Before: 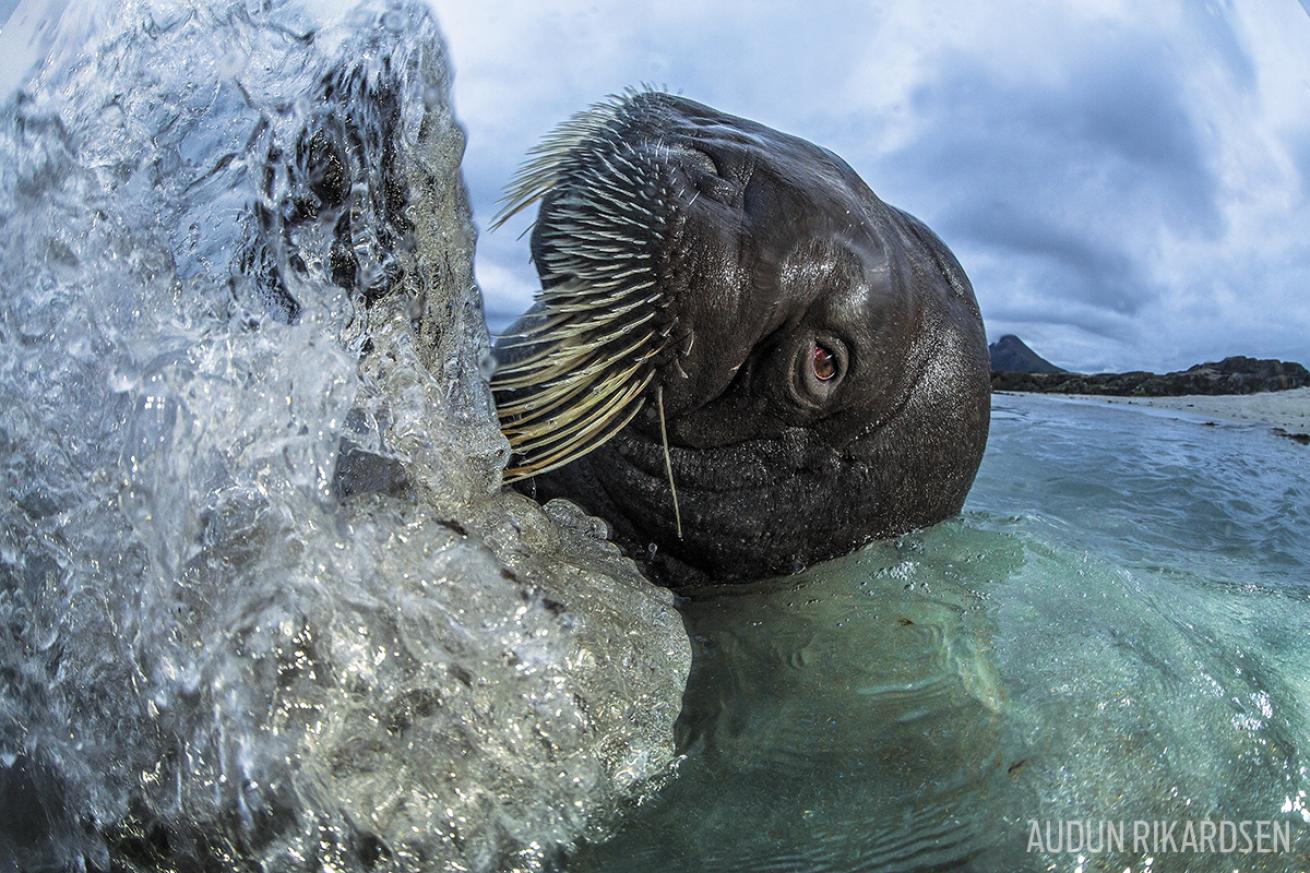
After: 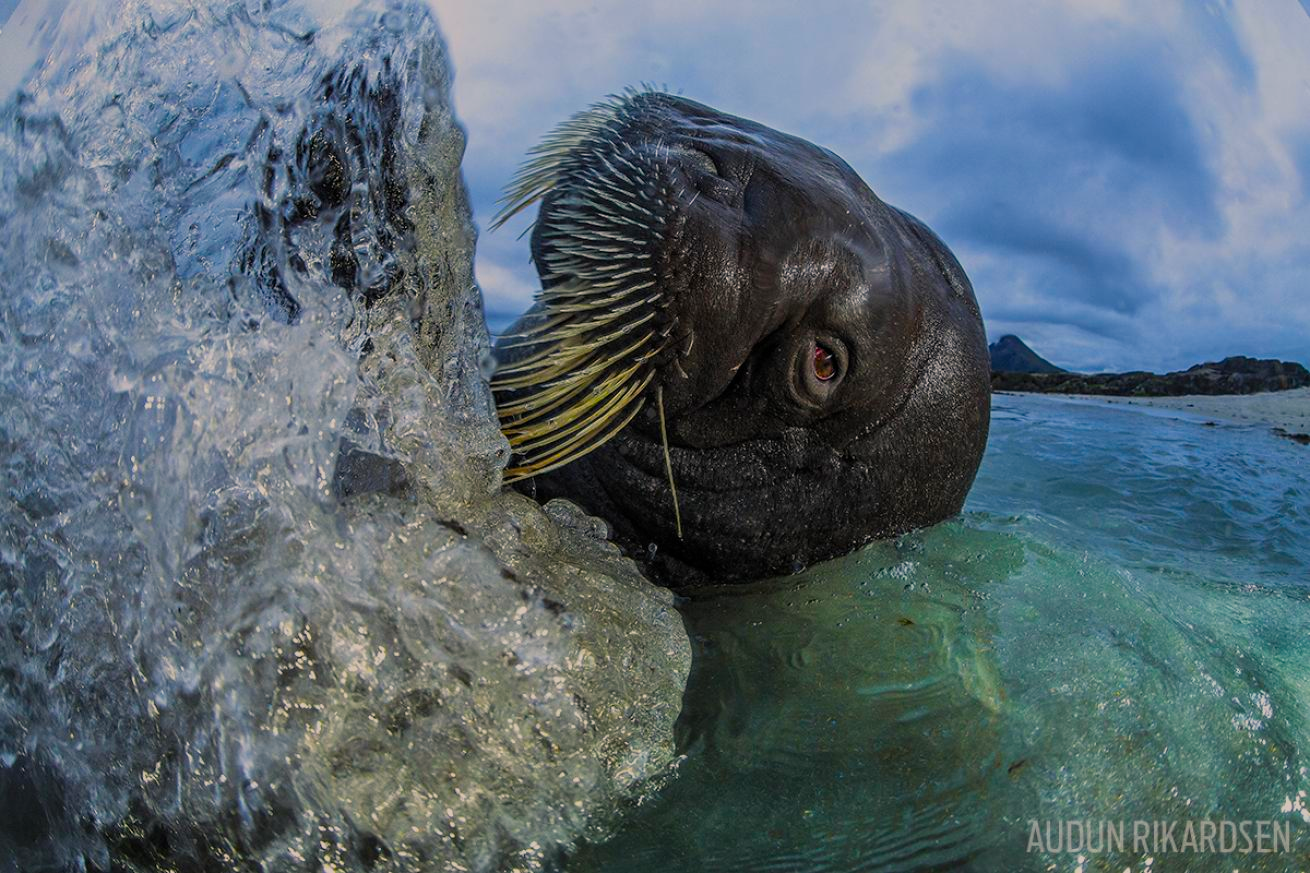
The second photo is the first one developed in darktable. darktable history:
exposure: black level correction 0, exposure -0.76 EV, compensate highlight preservation false
color balance rgb: highlights gain › chroma 2.994%, highlights gain › hue 60.14°, linear chroma grading › shadows 10.266%, linear chroma grading › highlights 10.531%, linear chroma grading › global chroma 15.249%, linear chroma grading › mid-tones 14.962%, perceptual saturation grading › global saturation 30.544%
